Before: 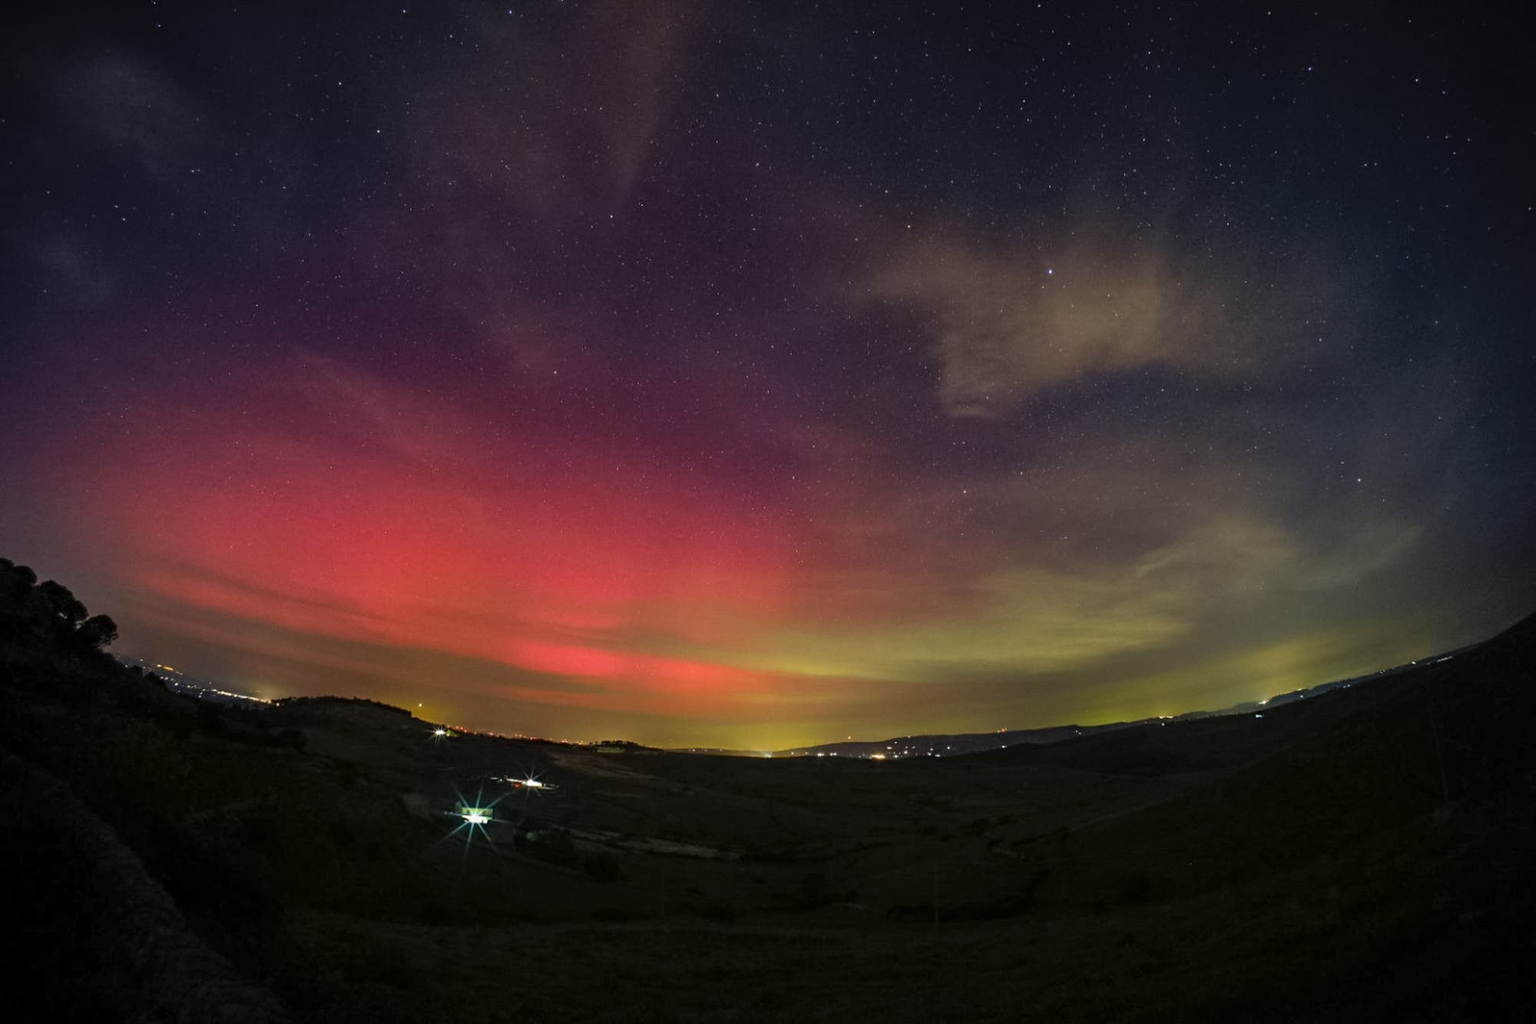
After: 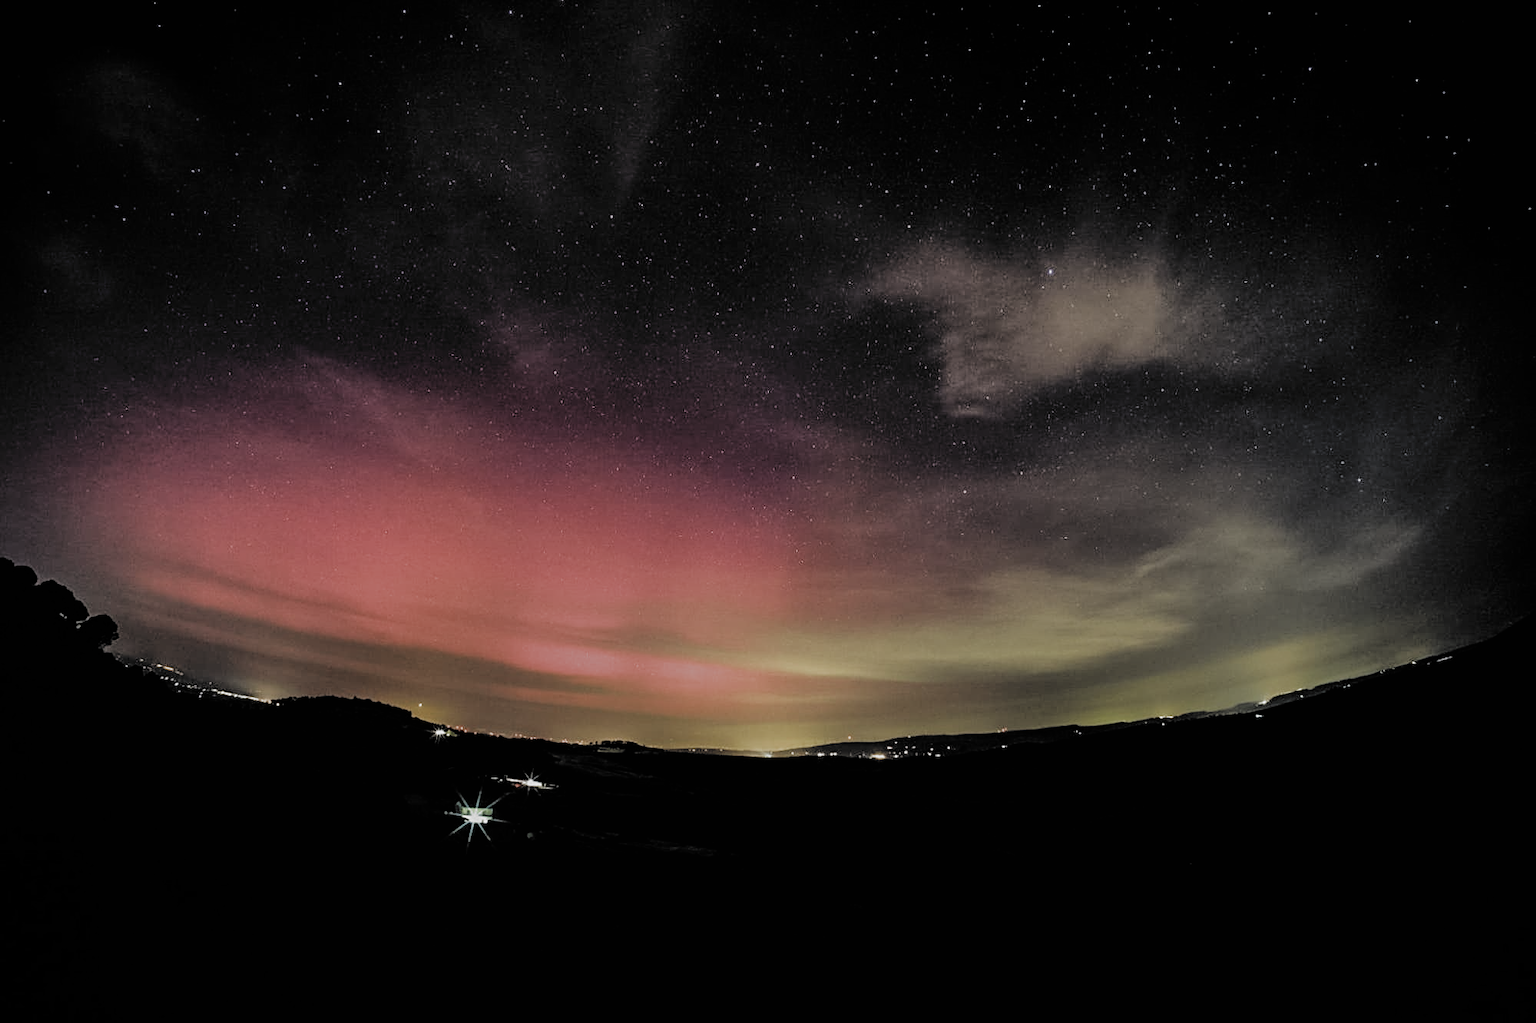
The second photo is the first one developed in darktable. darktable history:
filmic rgb: black relative exposure -5.03 EV, white relative exposure 3.95 EV, threshold 3.06 EV, hardness 2.89, contrast 1.301, highlights saturation mix -31.44%, add noise in highlights 0.001, color science v3 (2019), use custom middle-gray values true, contrast in highlights soft, enable highlight reconstruction true
sharpen: on, module defaults
tone equalizer: -8 EV -0.542 EV
shadows and highlights: on, module defaults
contrast brightness saturation: contrast 0.101, saturation -0.301
